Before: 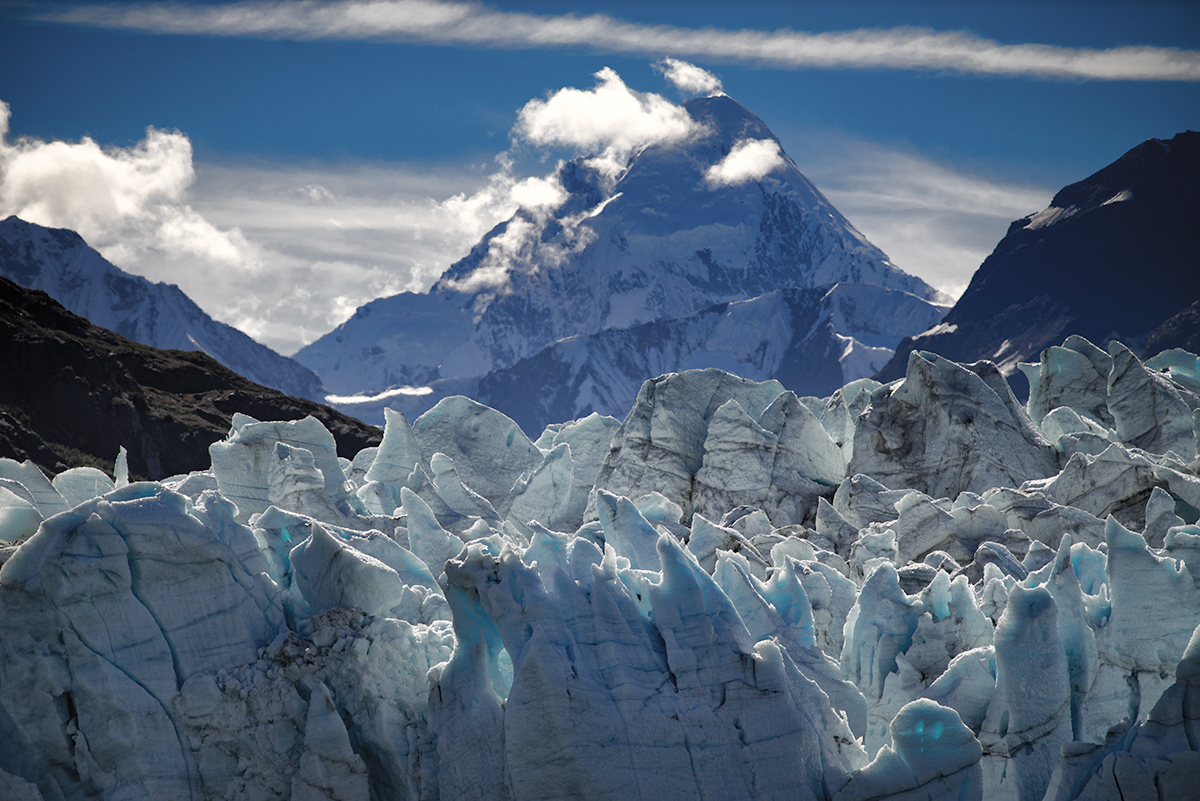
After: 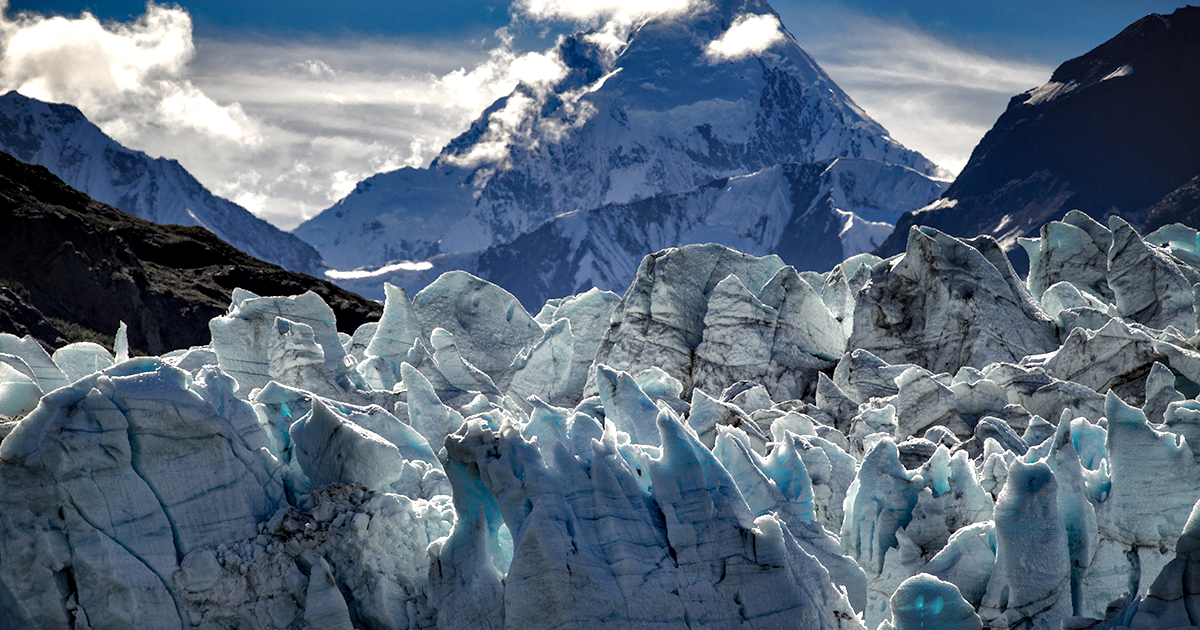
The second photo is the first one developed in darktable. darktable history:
local contrast: detail 110%
contrast equalizer: octaves 7, y [[0.6 ×6], [0.55 ×6], [0 ×6], [0 ×6], [0 ×6]]
crop and rotate: top 15.808%, bottom 5.49%
